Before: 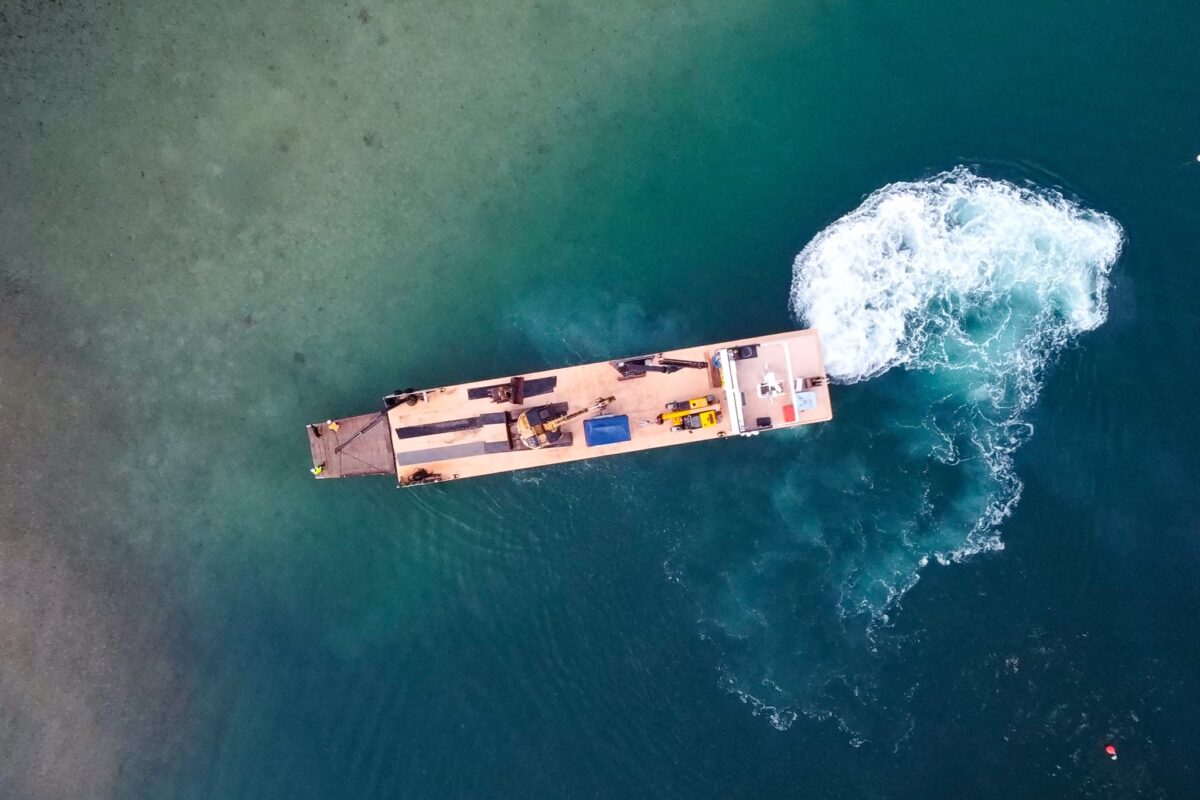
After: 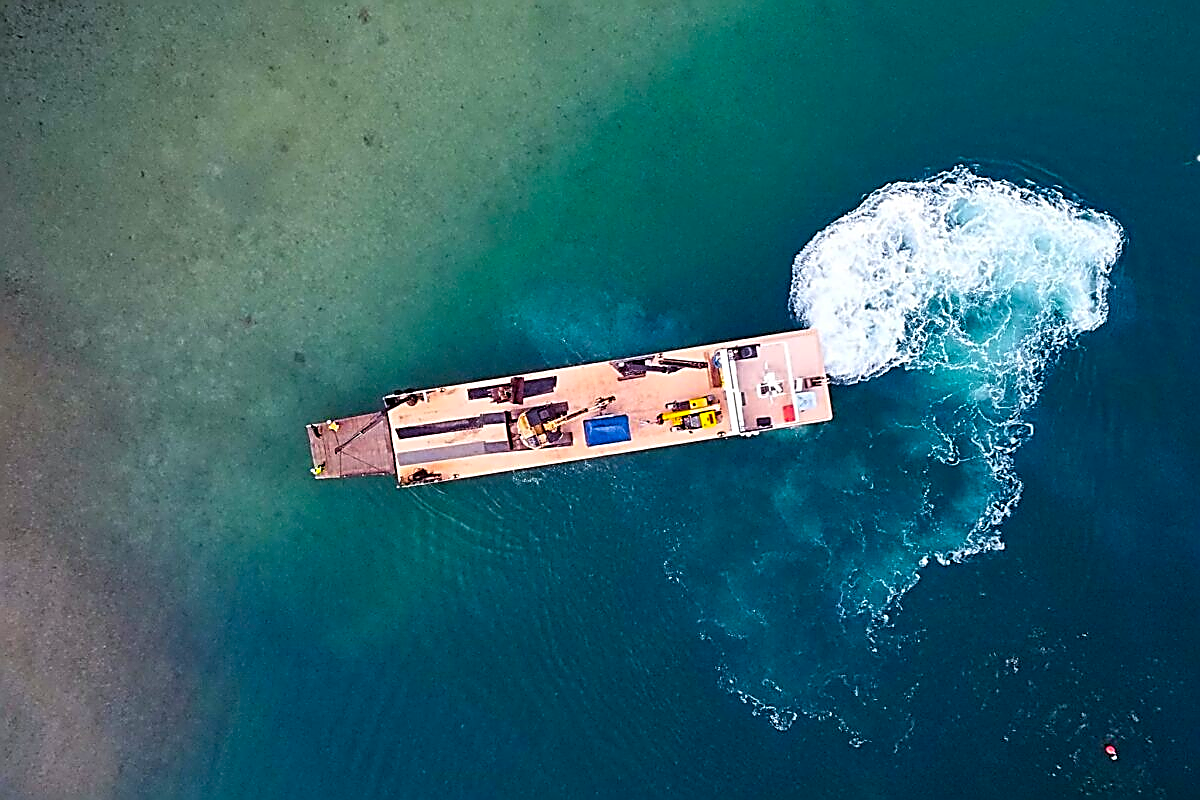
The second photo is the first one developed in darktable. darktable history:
sharpen: amount 1.856
contrast brightness saturation: contrast 0.041, saturation 0.164
color balance rgb: power › hue 329.01°, perceptual saturation grading › global saturation 19.982%
